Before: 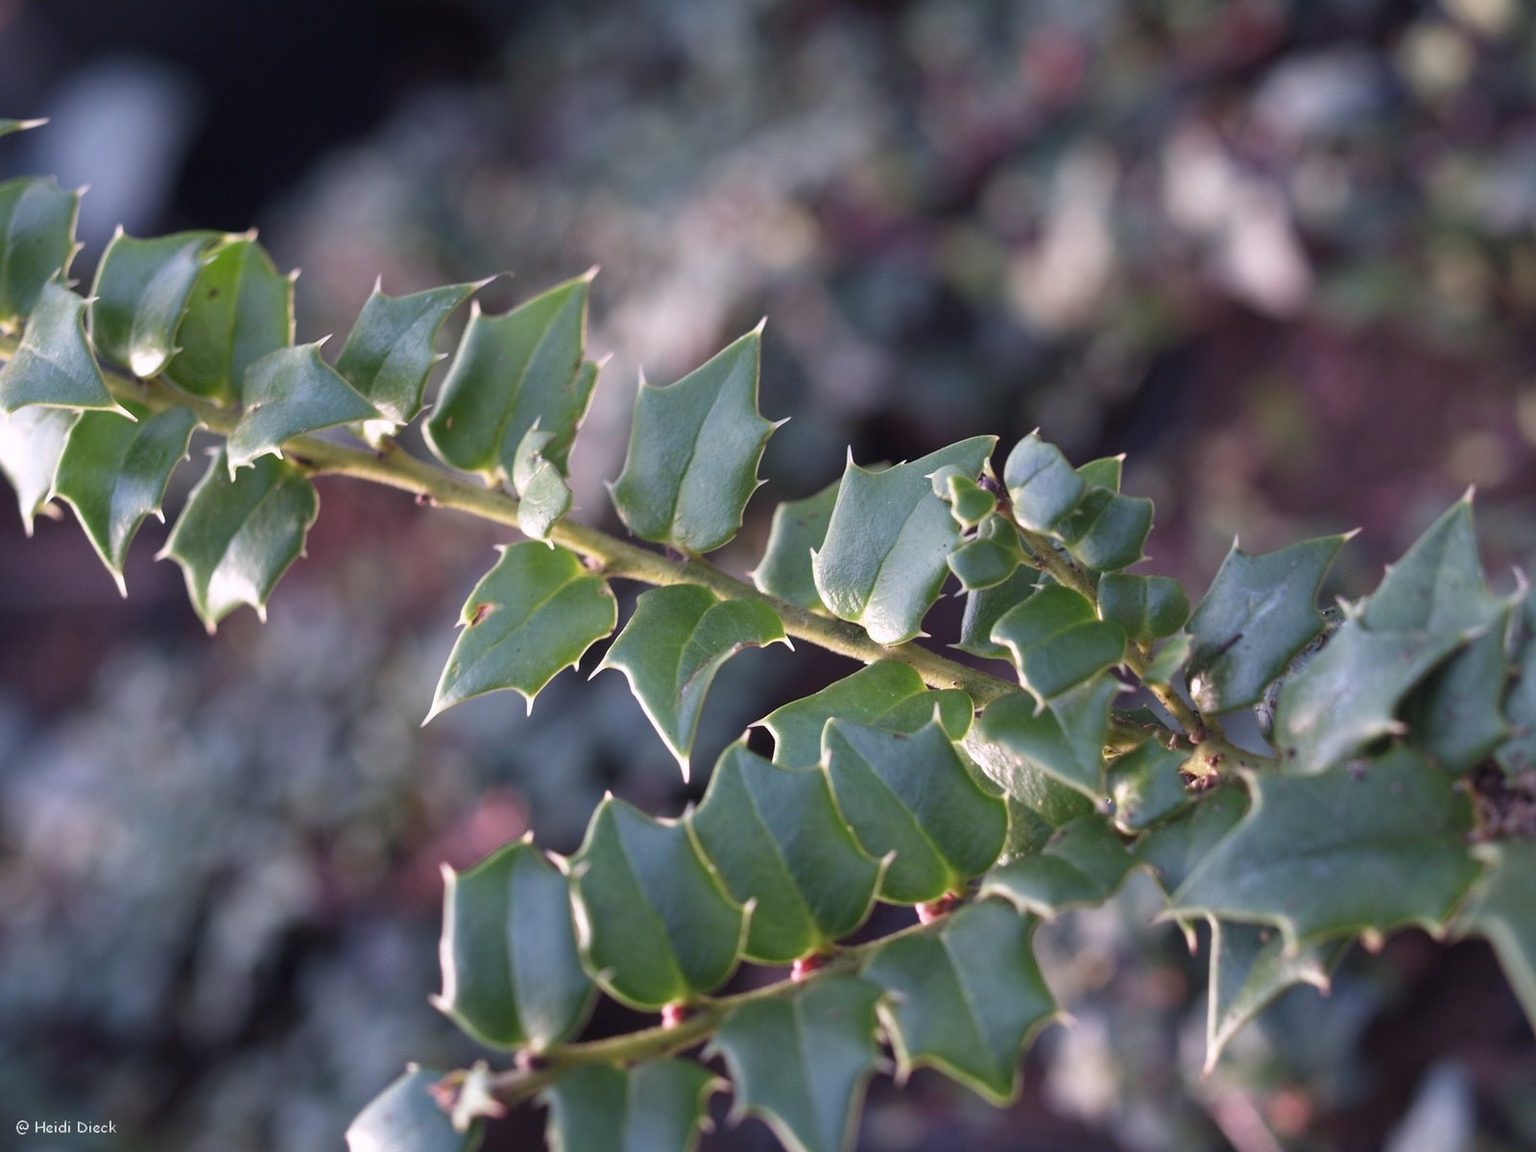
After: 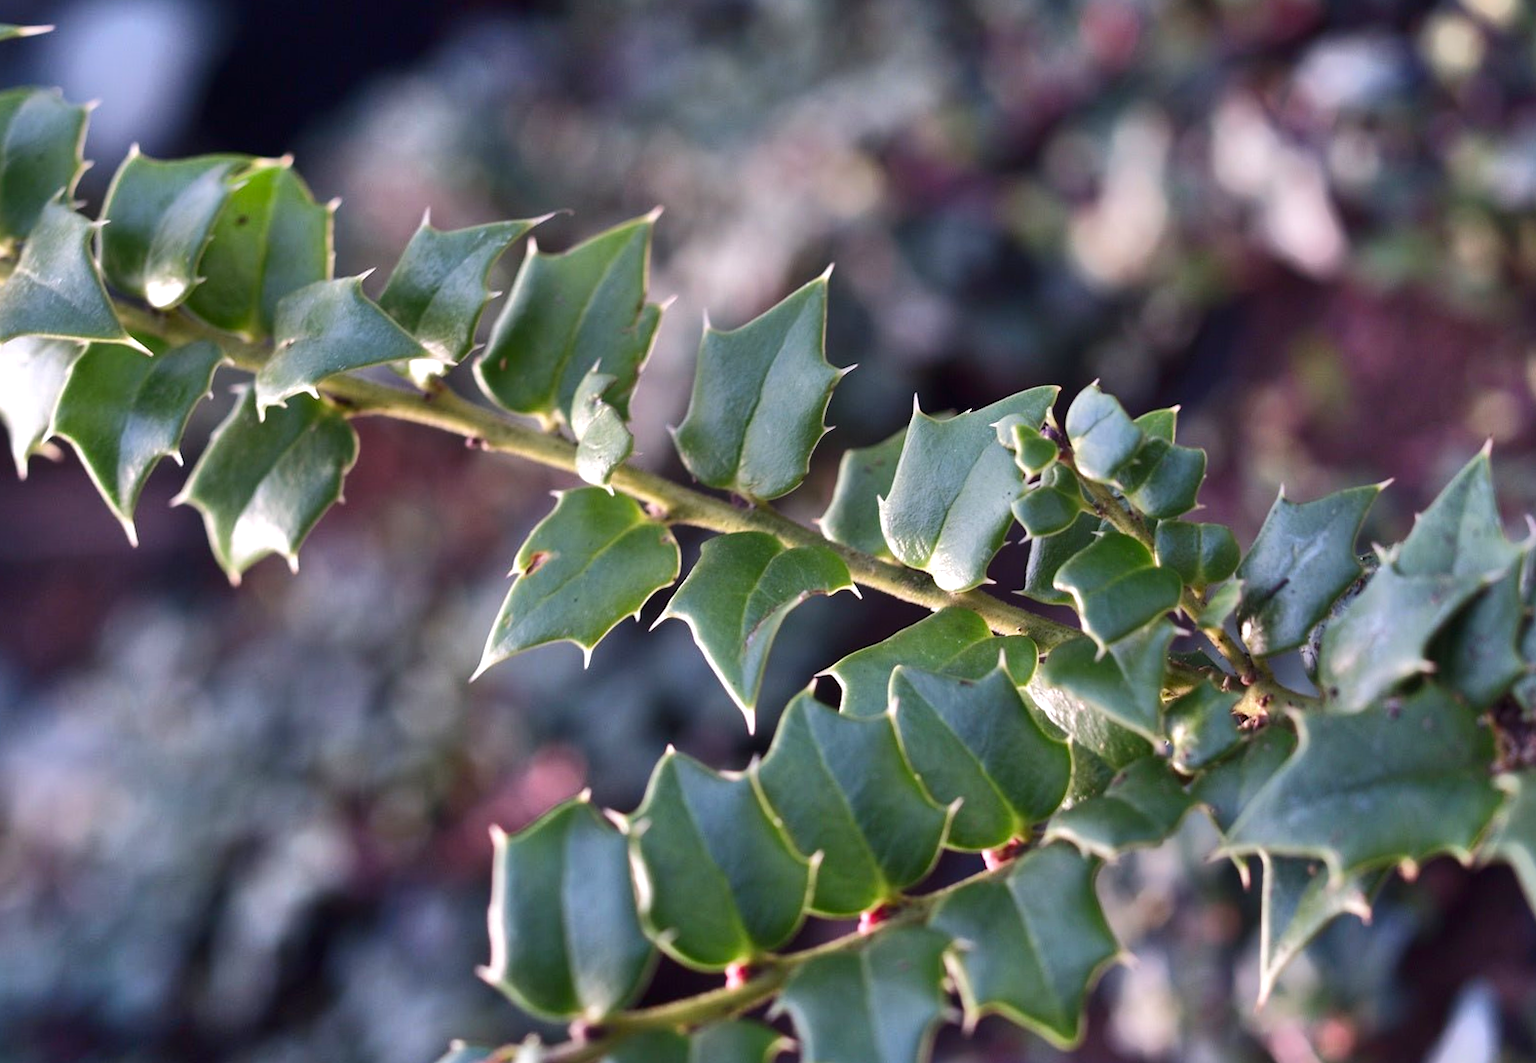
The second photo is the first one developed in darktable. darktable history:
shadows and highlights: radius 110.86, shadows 51.09, white point adjustment 9.16, highlights -4.17, highlights color adjustment 32.2%, soften with gaussian
contrast brightness saturation: brightness -0.2, saturation 0.08
rotate and perspective: rotation -0.013°, lens shift (vertical) -0.027, lens shift (horizontal) 0.178, crop left 0.016, crop right 0.989, crop top 0.082, crop bottom 0.918
